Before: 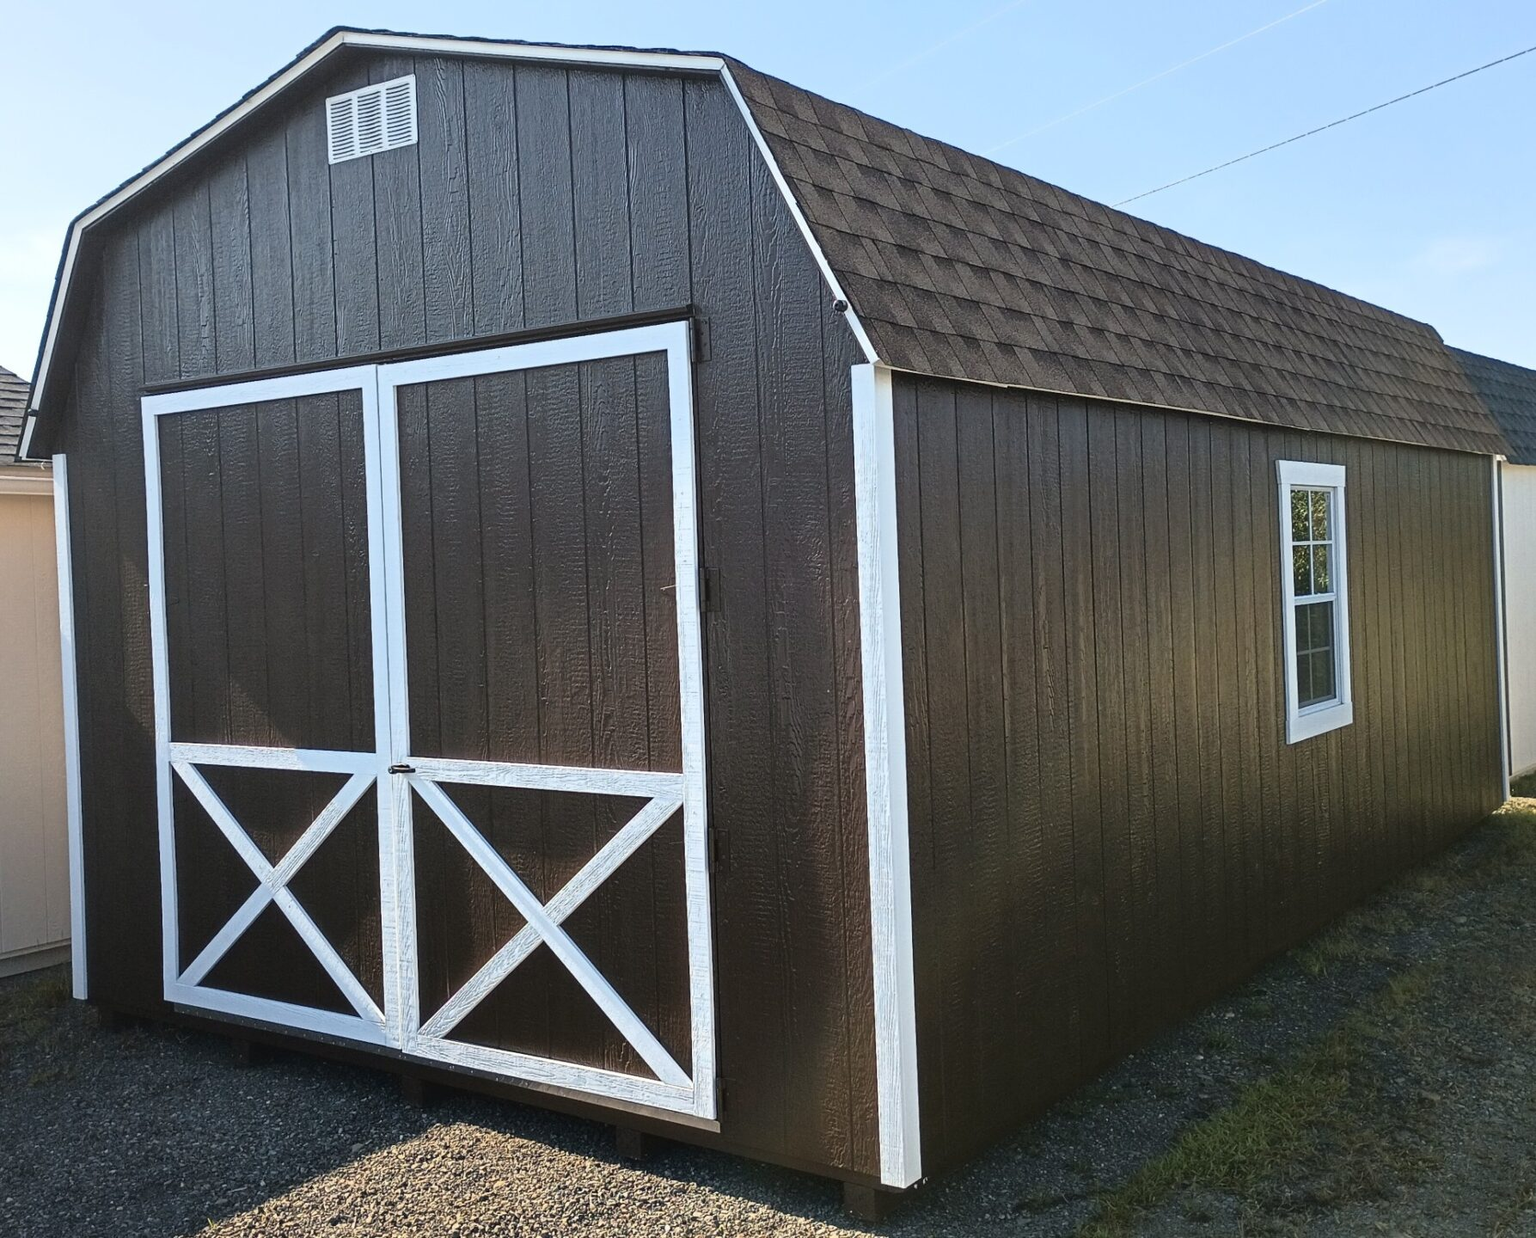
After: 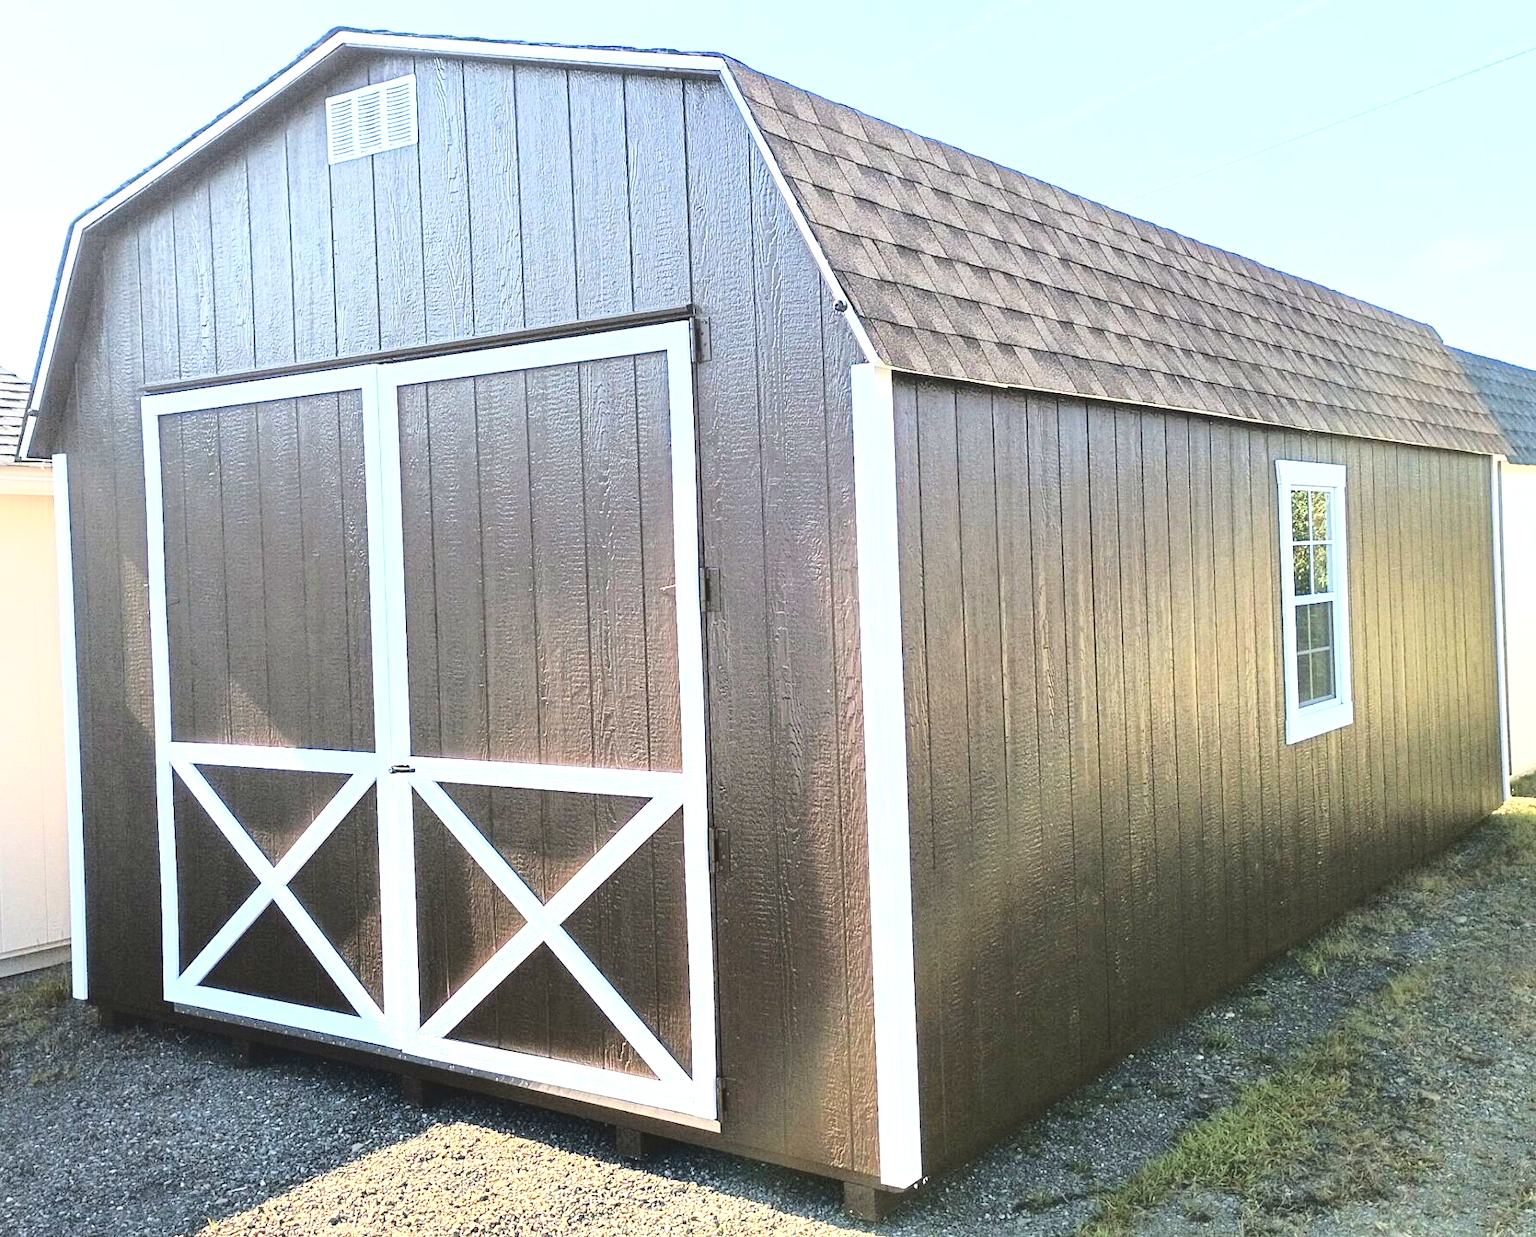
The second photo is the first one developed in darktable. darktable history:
base curve: curves: ch0 [(0, 0) (0.036, 0.037) (0.121, 0.228) (0.46, 0.76) (0.859, 0.983) (1, 1)]
exposure: black level correction 0, exposure 1.479 EV, compensate highlight preservation false
